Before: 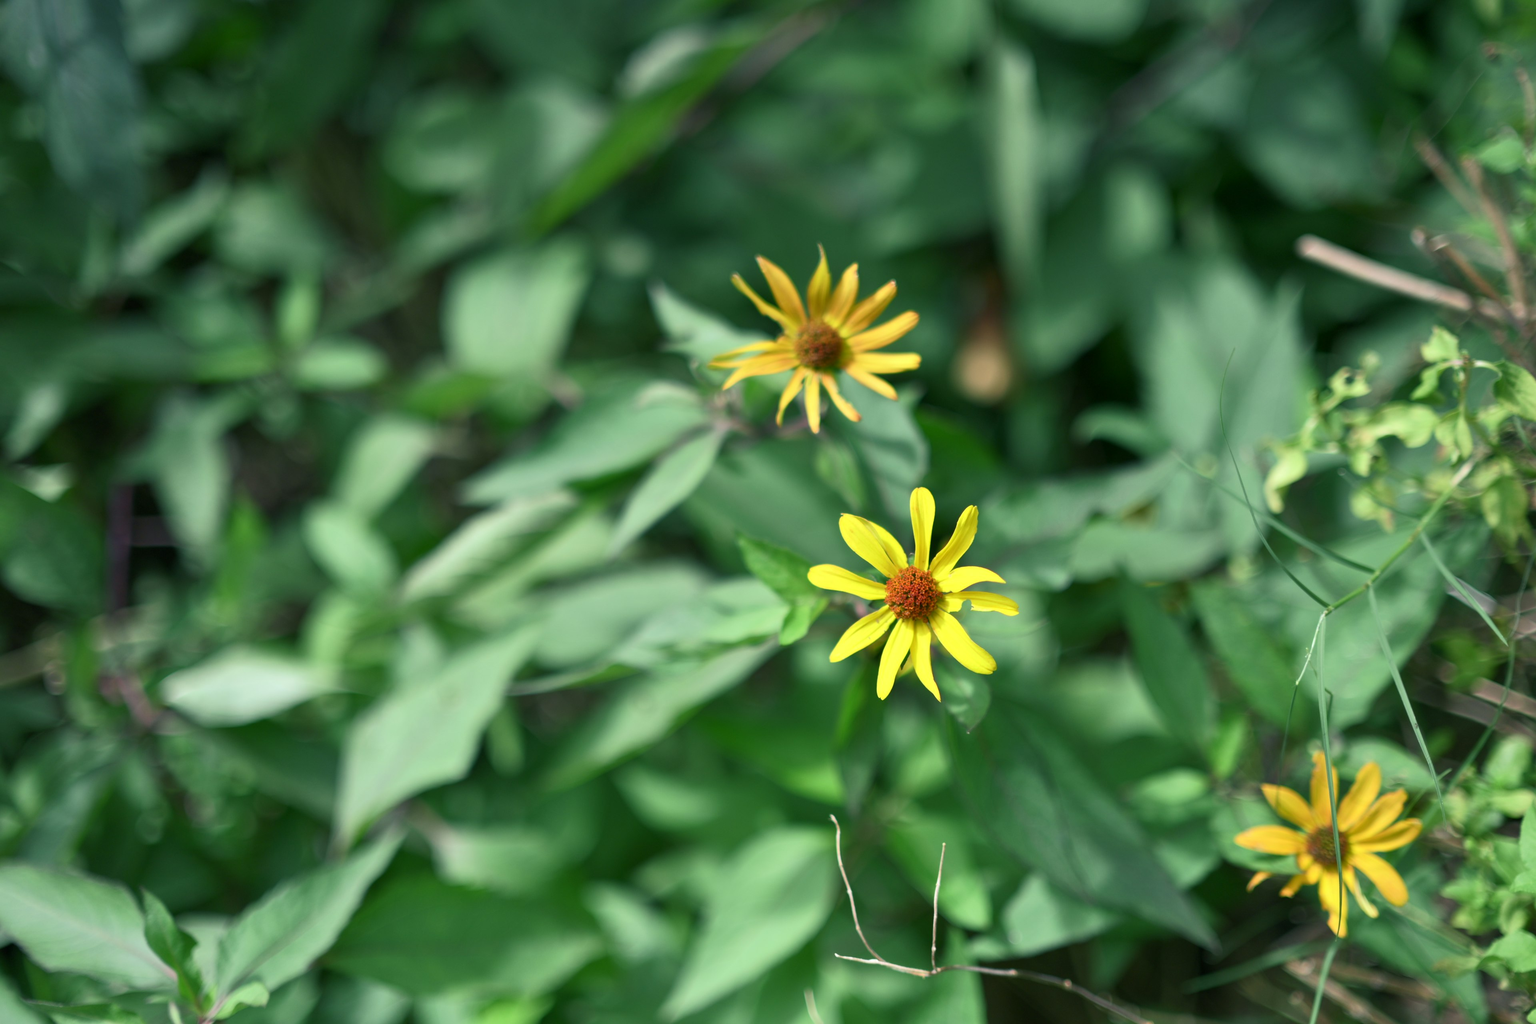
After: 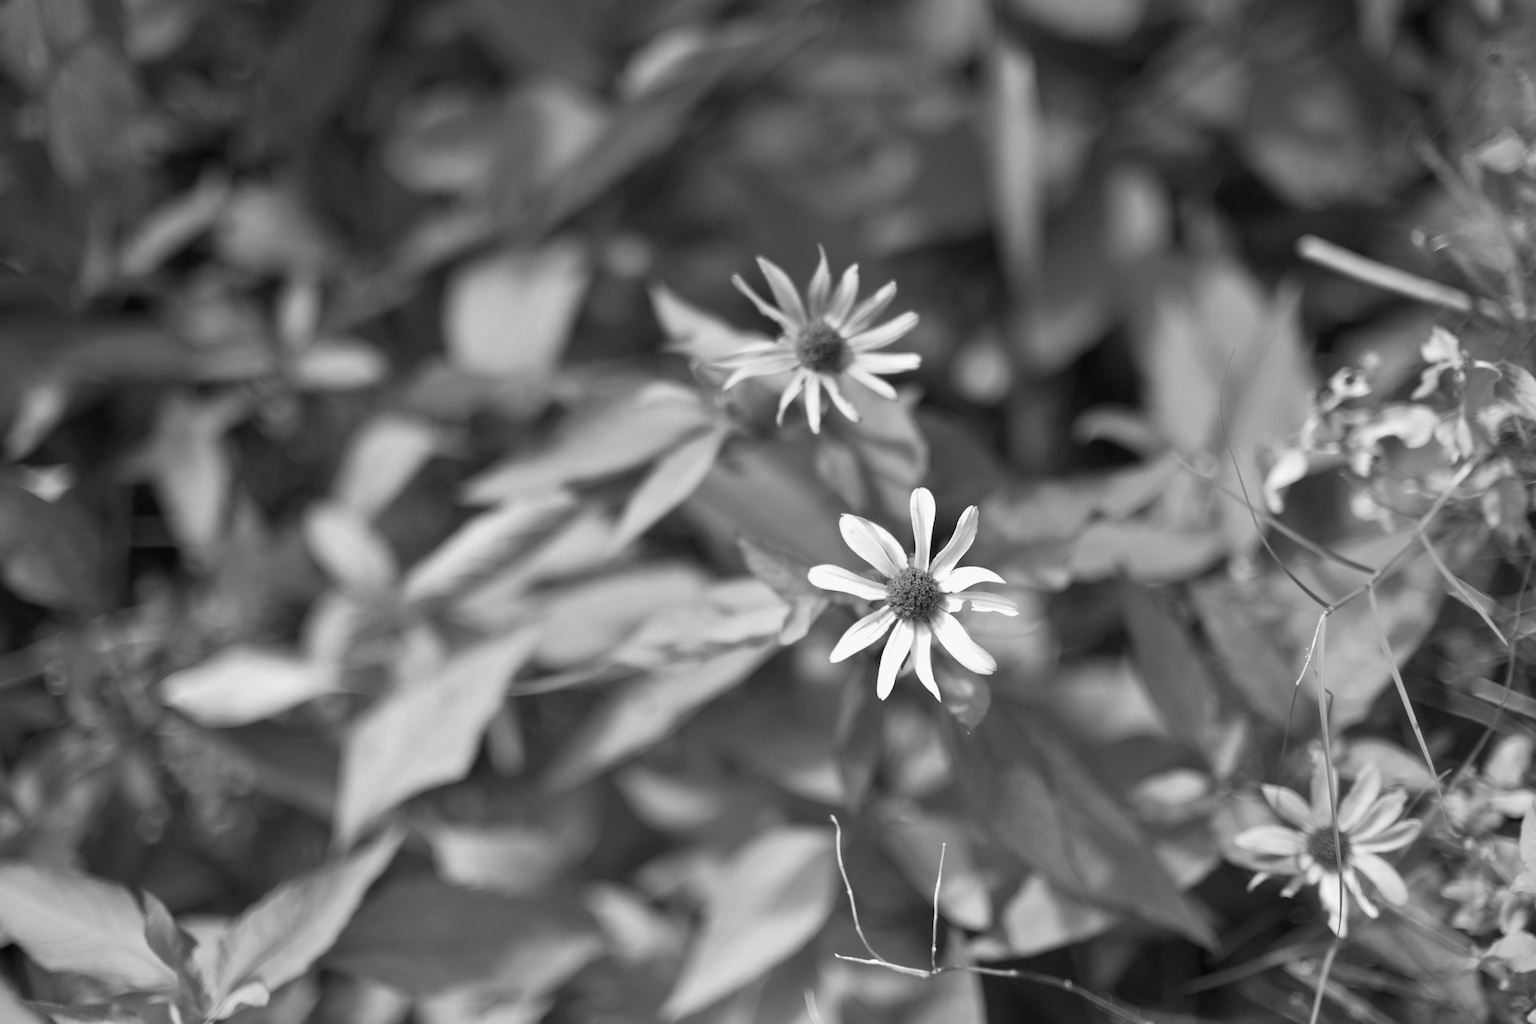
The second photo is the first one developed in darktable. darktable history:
white balance: emerald 1
color contrast: green-magenta contrast 0, blue-yellow contrast 0
